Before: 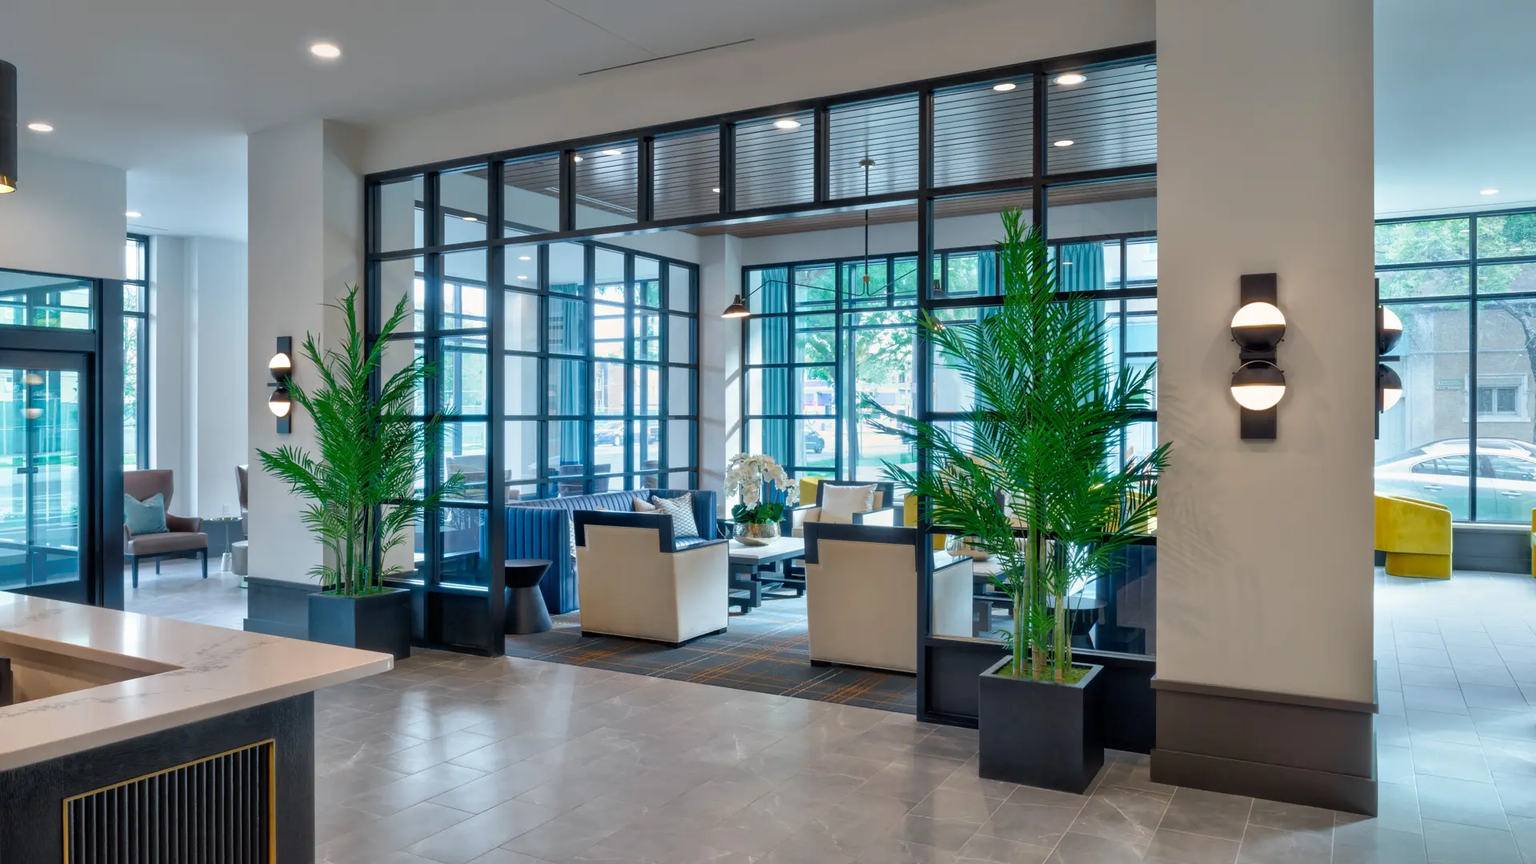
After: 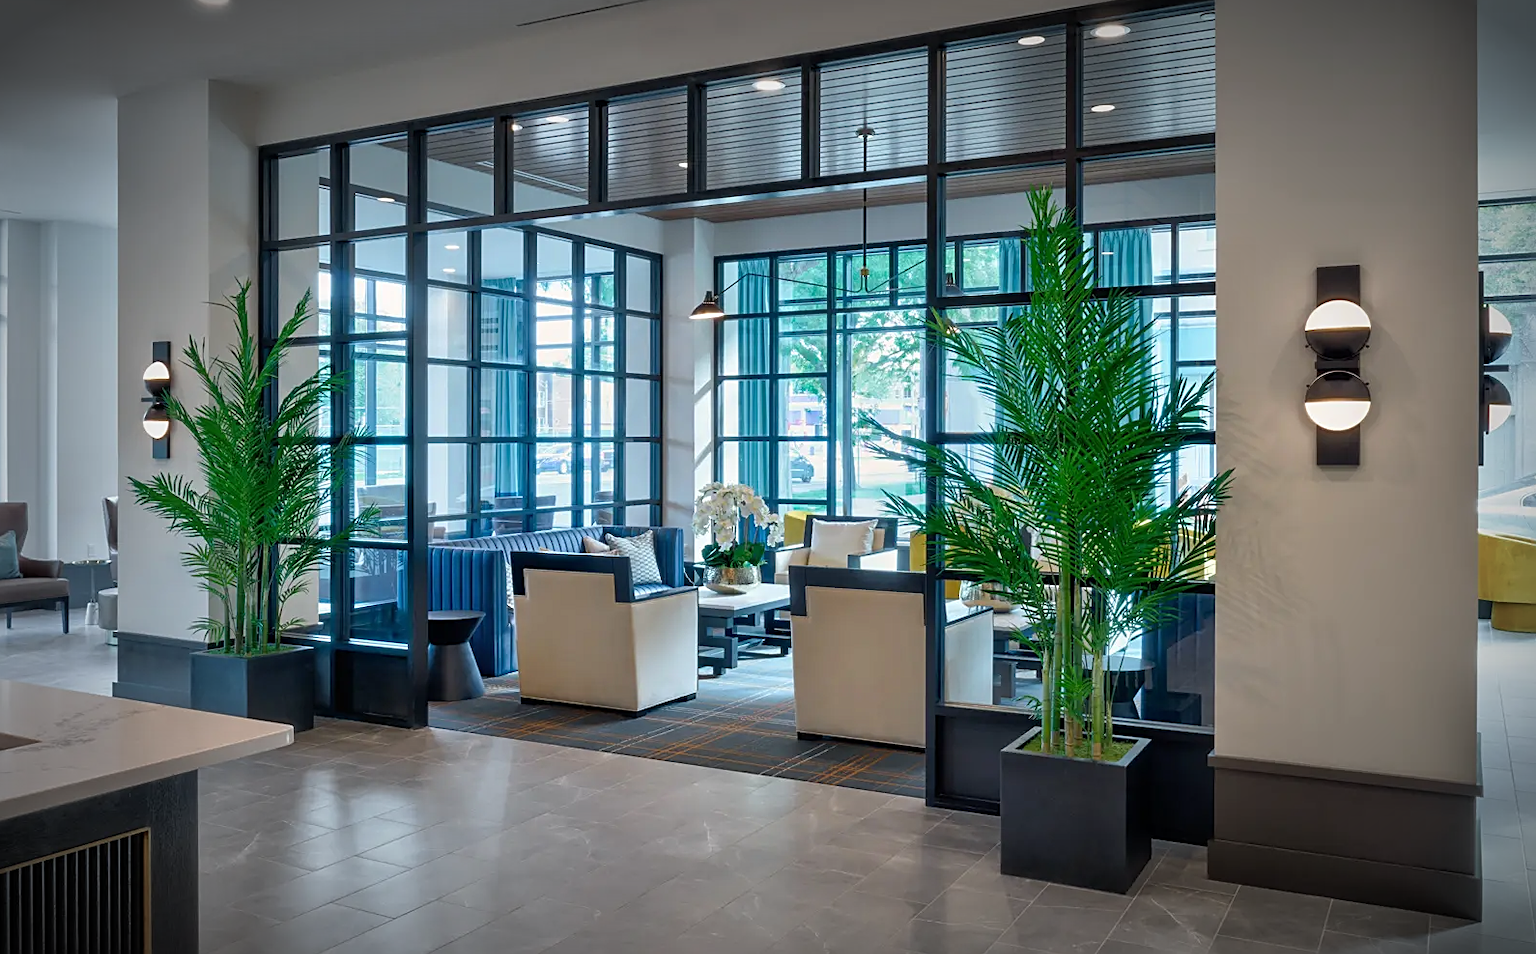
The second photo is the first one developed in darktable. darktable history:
vignetting: fall-off start 67.5%, fall-off radius 67.23%, brightness -0.813, automatic ratio true
crop: left 9.807%, top 6.259%, right 7.334%, bottom 2.177%
tone equalizer: -8 EV 0.06 EV, smoothing diameter 25%, edges refinement/feathering 10, preserve details guided filter
sharpen: on, module defaults
